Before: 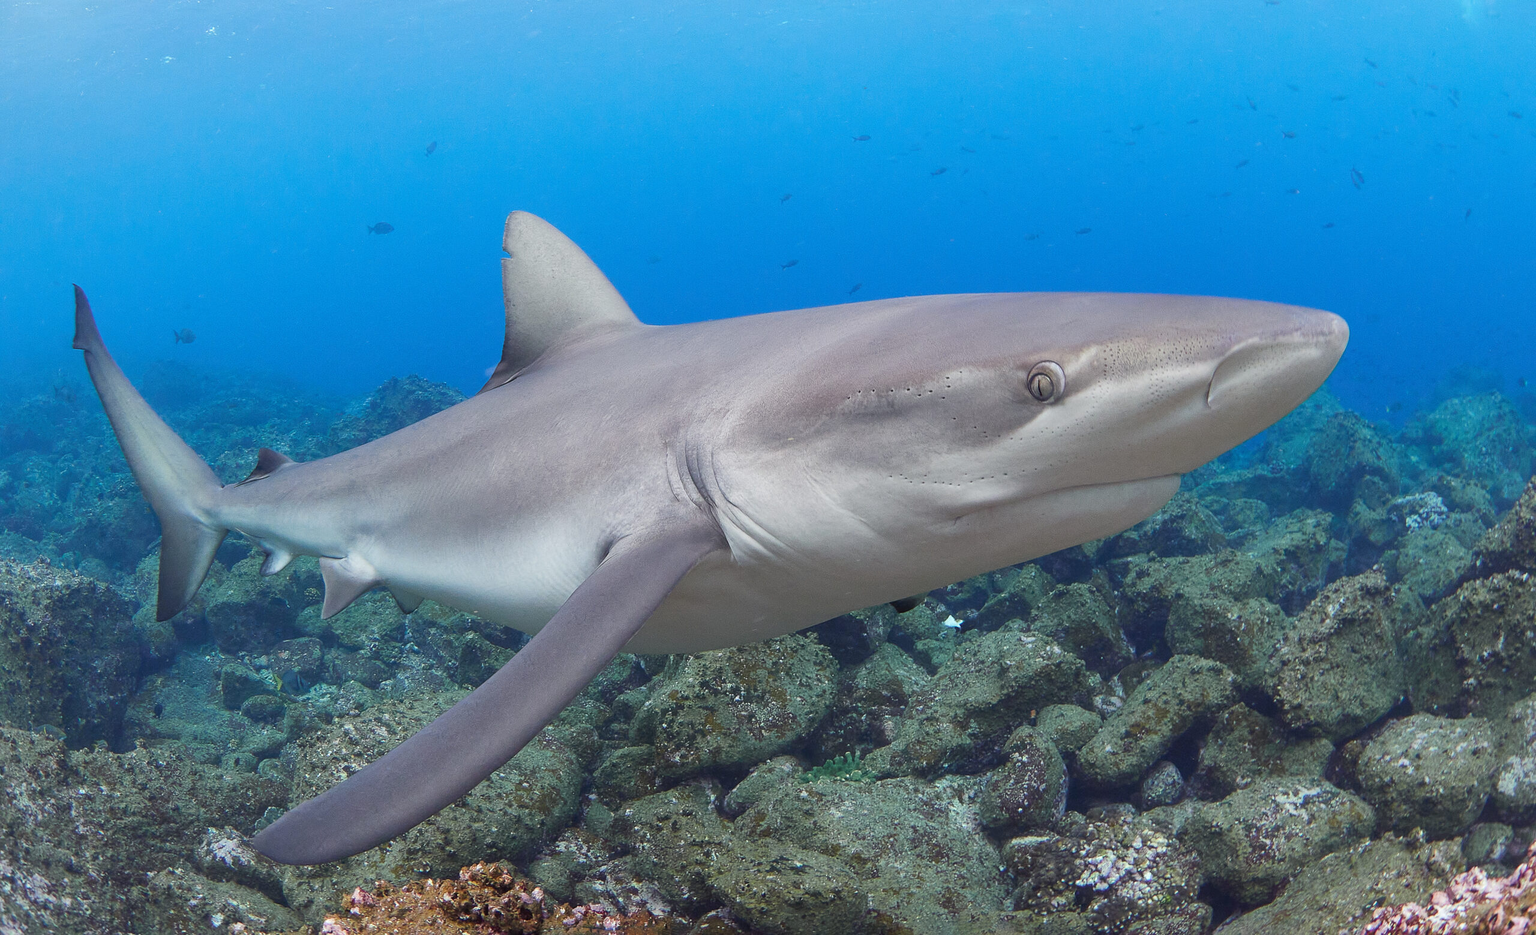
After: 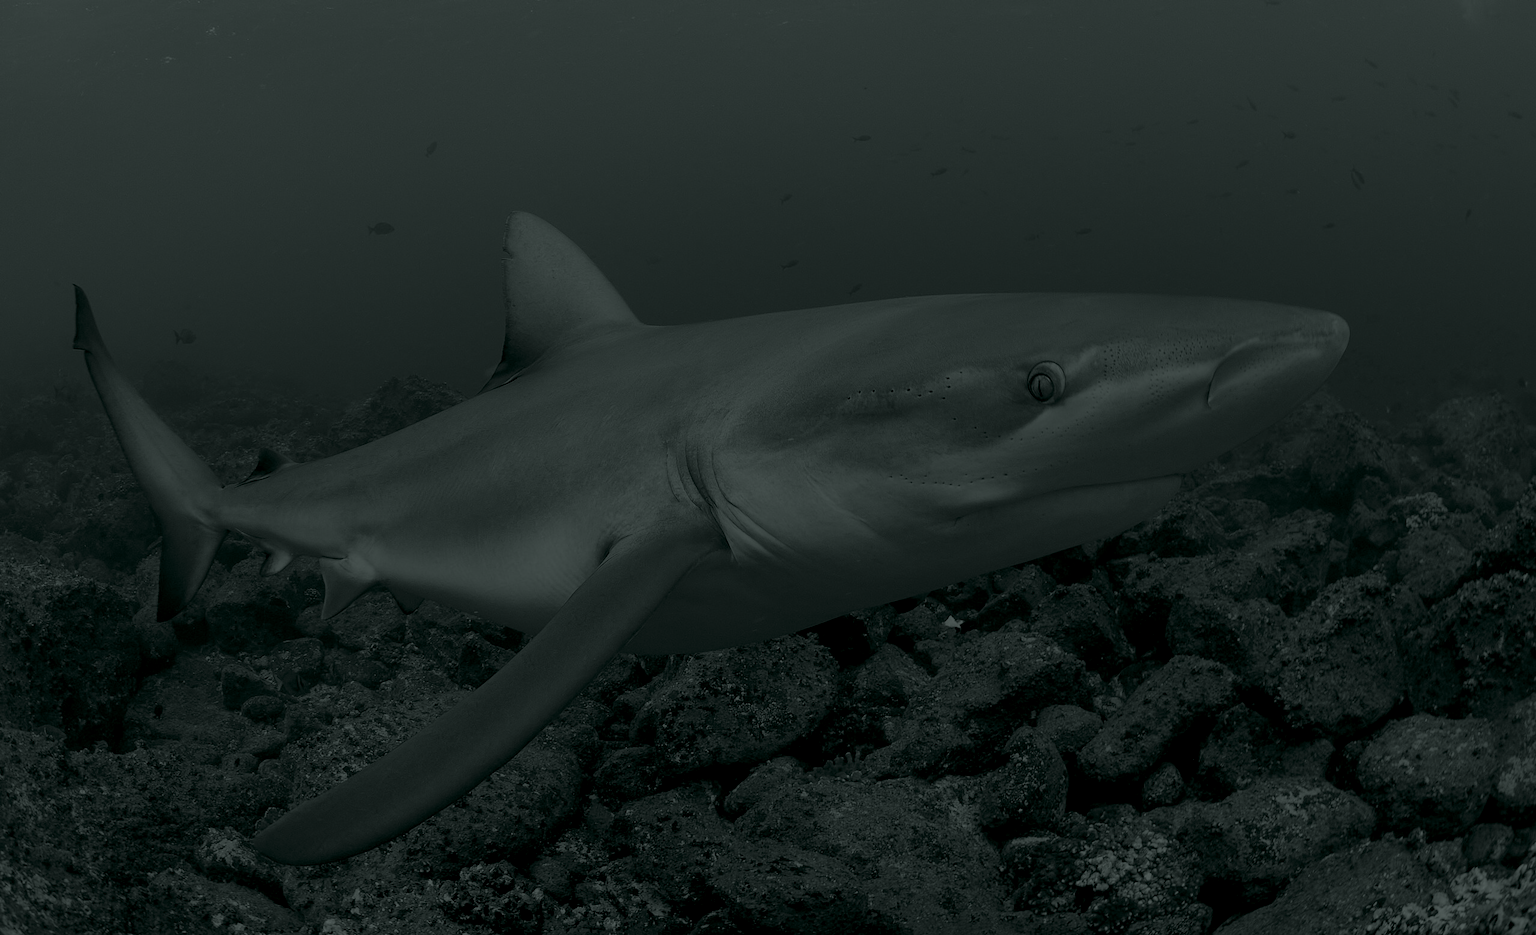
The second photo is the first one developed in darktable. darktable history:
color balance rgb: perceptual saturation grading › global saturation 20%, global vibrance 20%
color correction: saturation 0.98
white balance: red 0.984, blue 1.059
colorize: hue 90°, saturation 19%, lightness 1.59%, version 1
